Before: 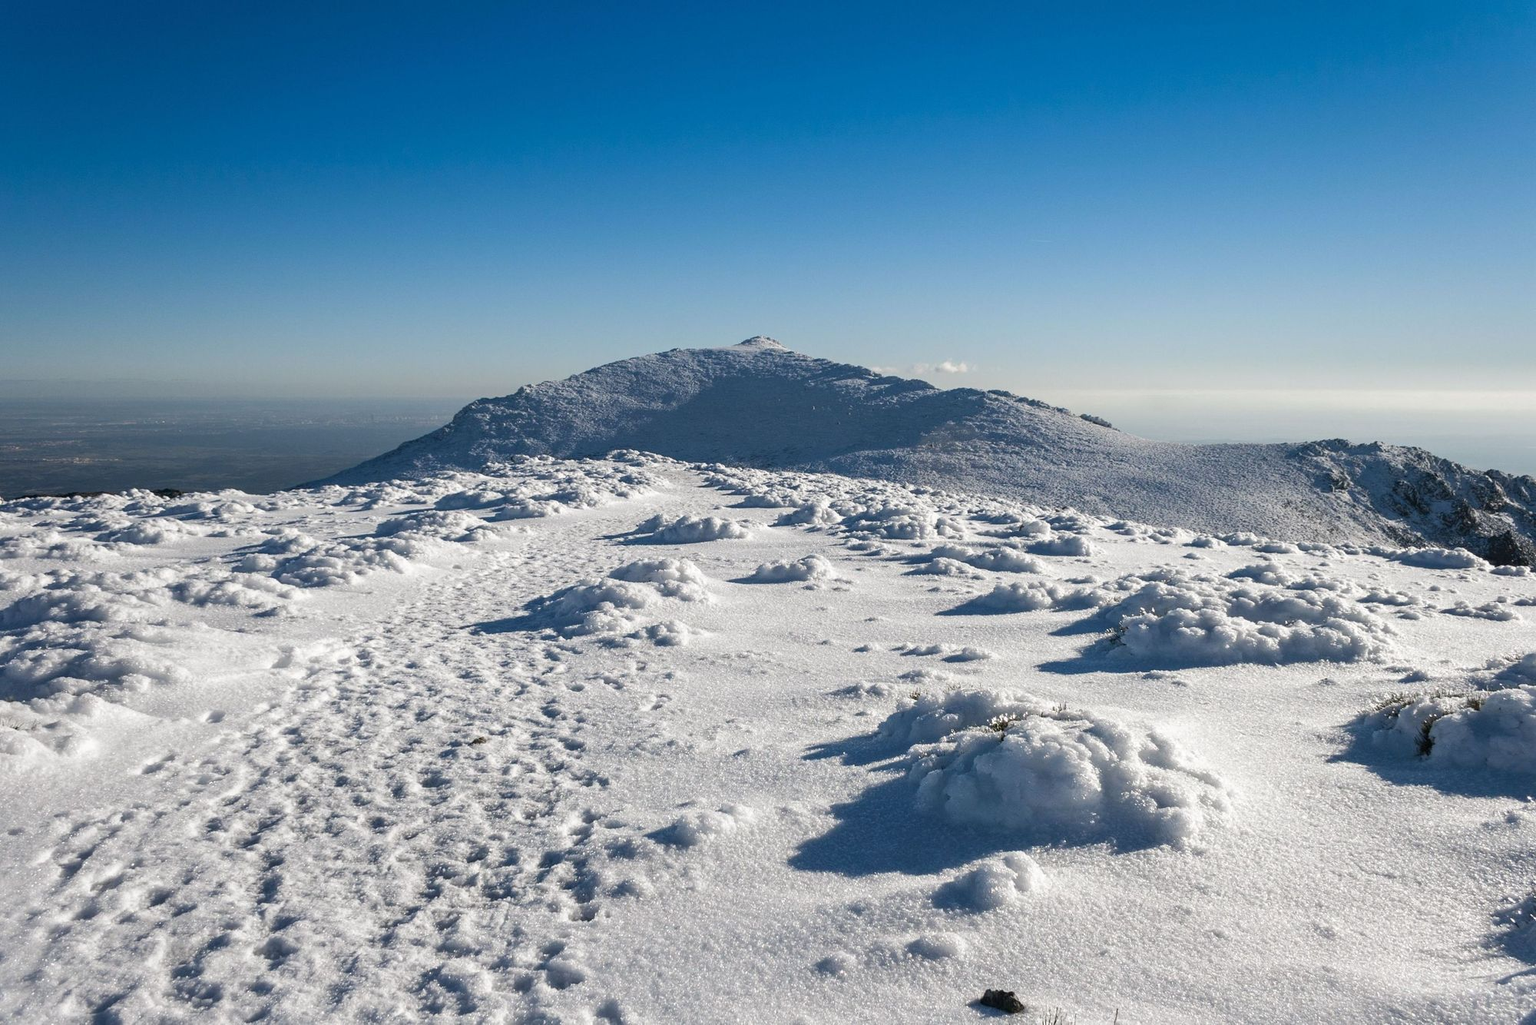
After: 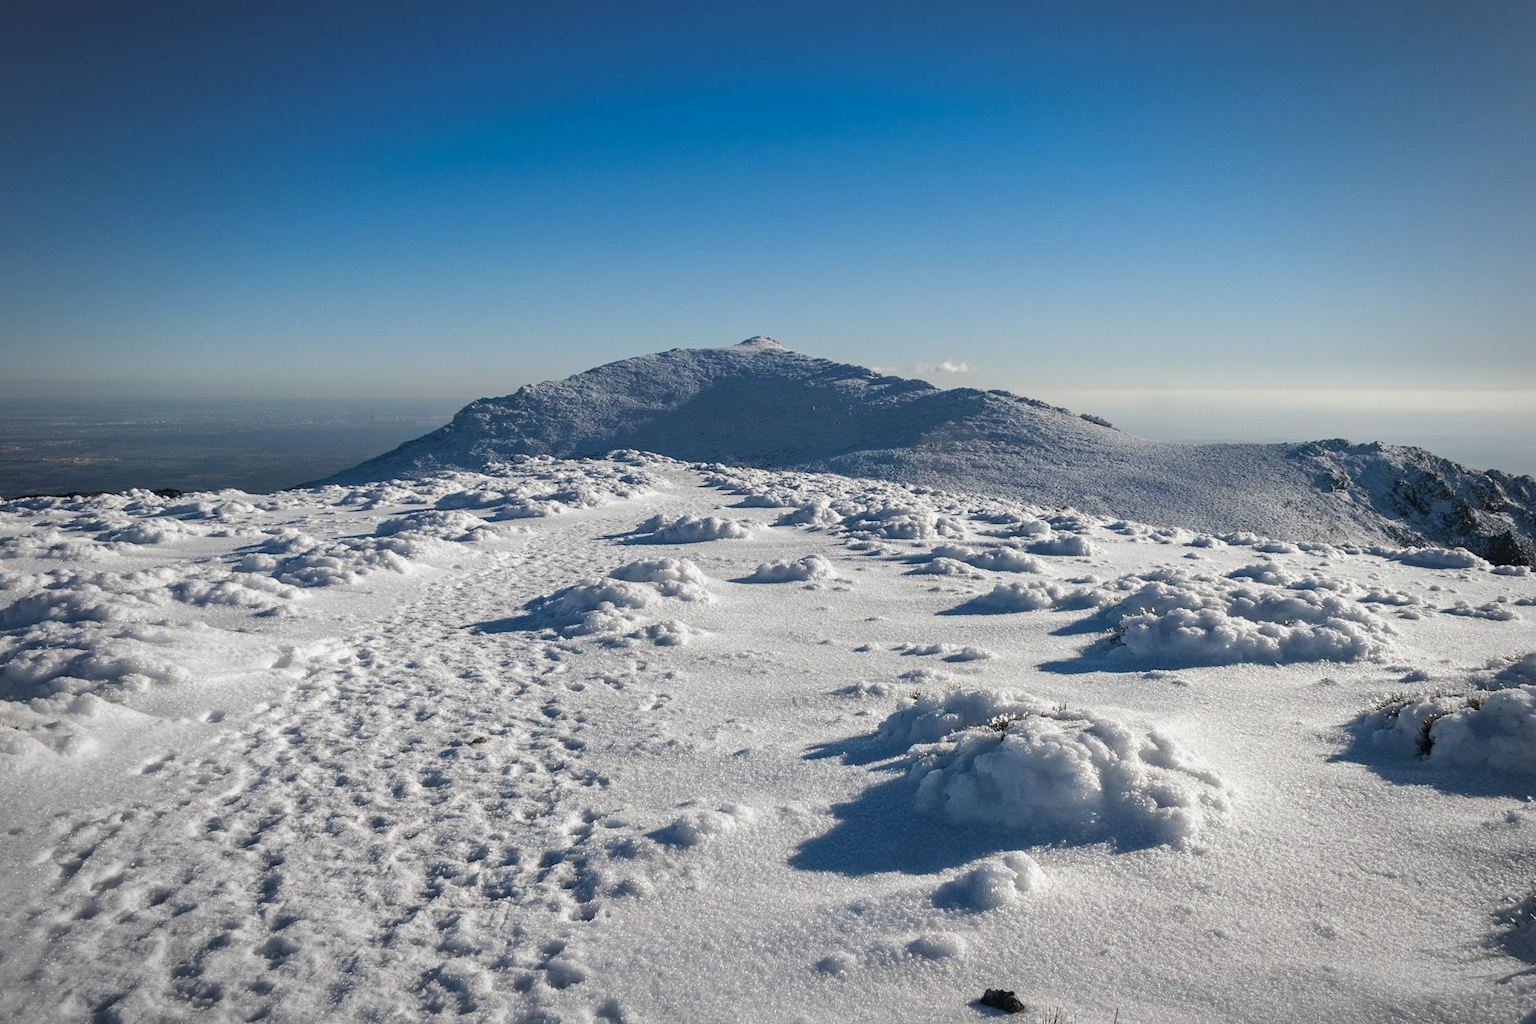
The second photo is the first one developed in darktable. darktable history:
vignetting: fall-off radius 68.77%, automatic ratio true, unbound false
shadows and highlights: shadows -20.46, white point adjustment -1.81, highlights -34.73
